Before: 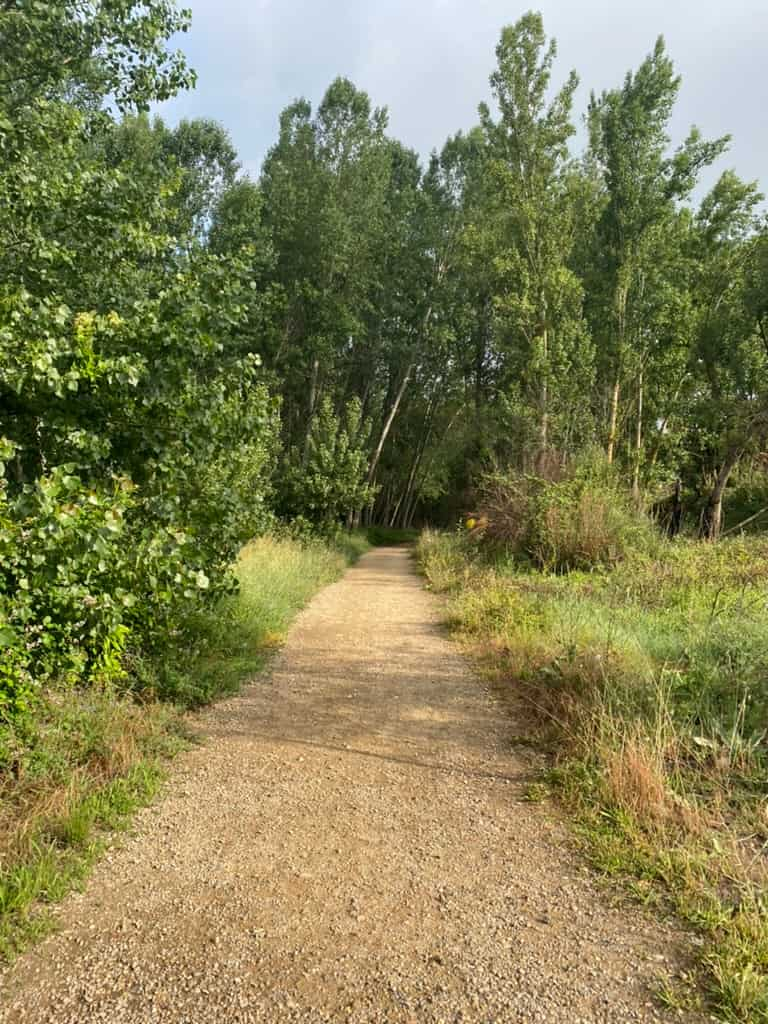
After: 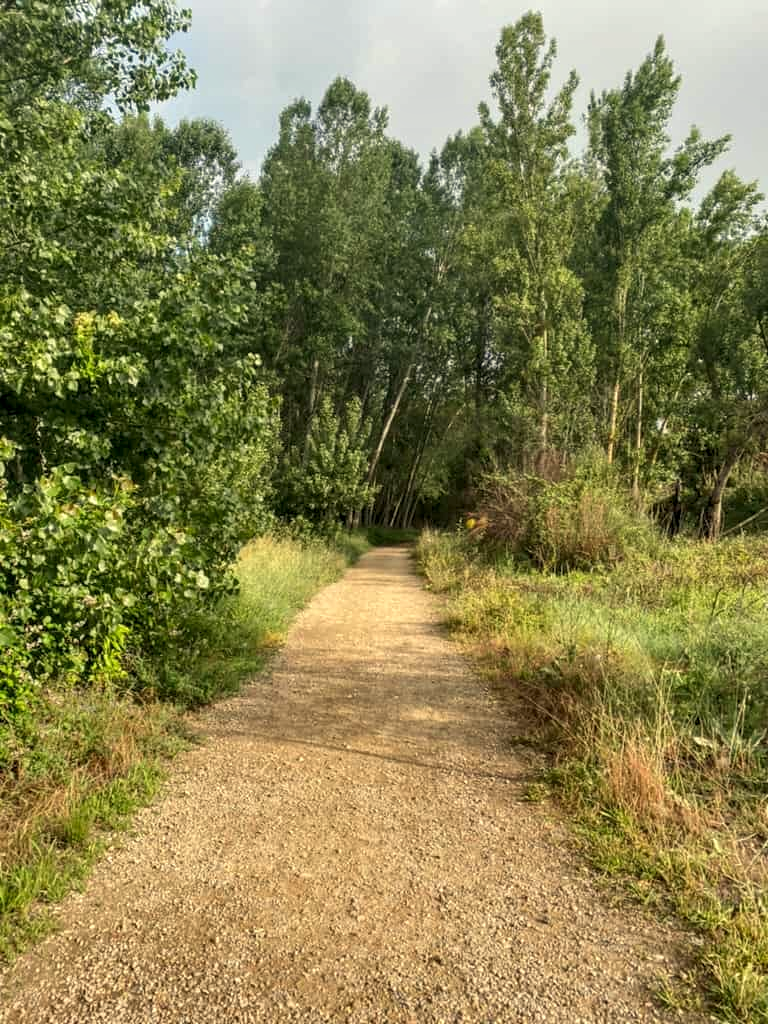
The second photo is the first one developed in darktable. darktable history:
white balance: red 1.029, blue 0.92
local contrast: on, module defaults
